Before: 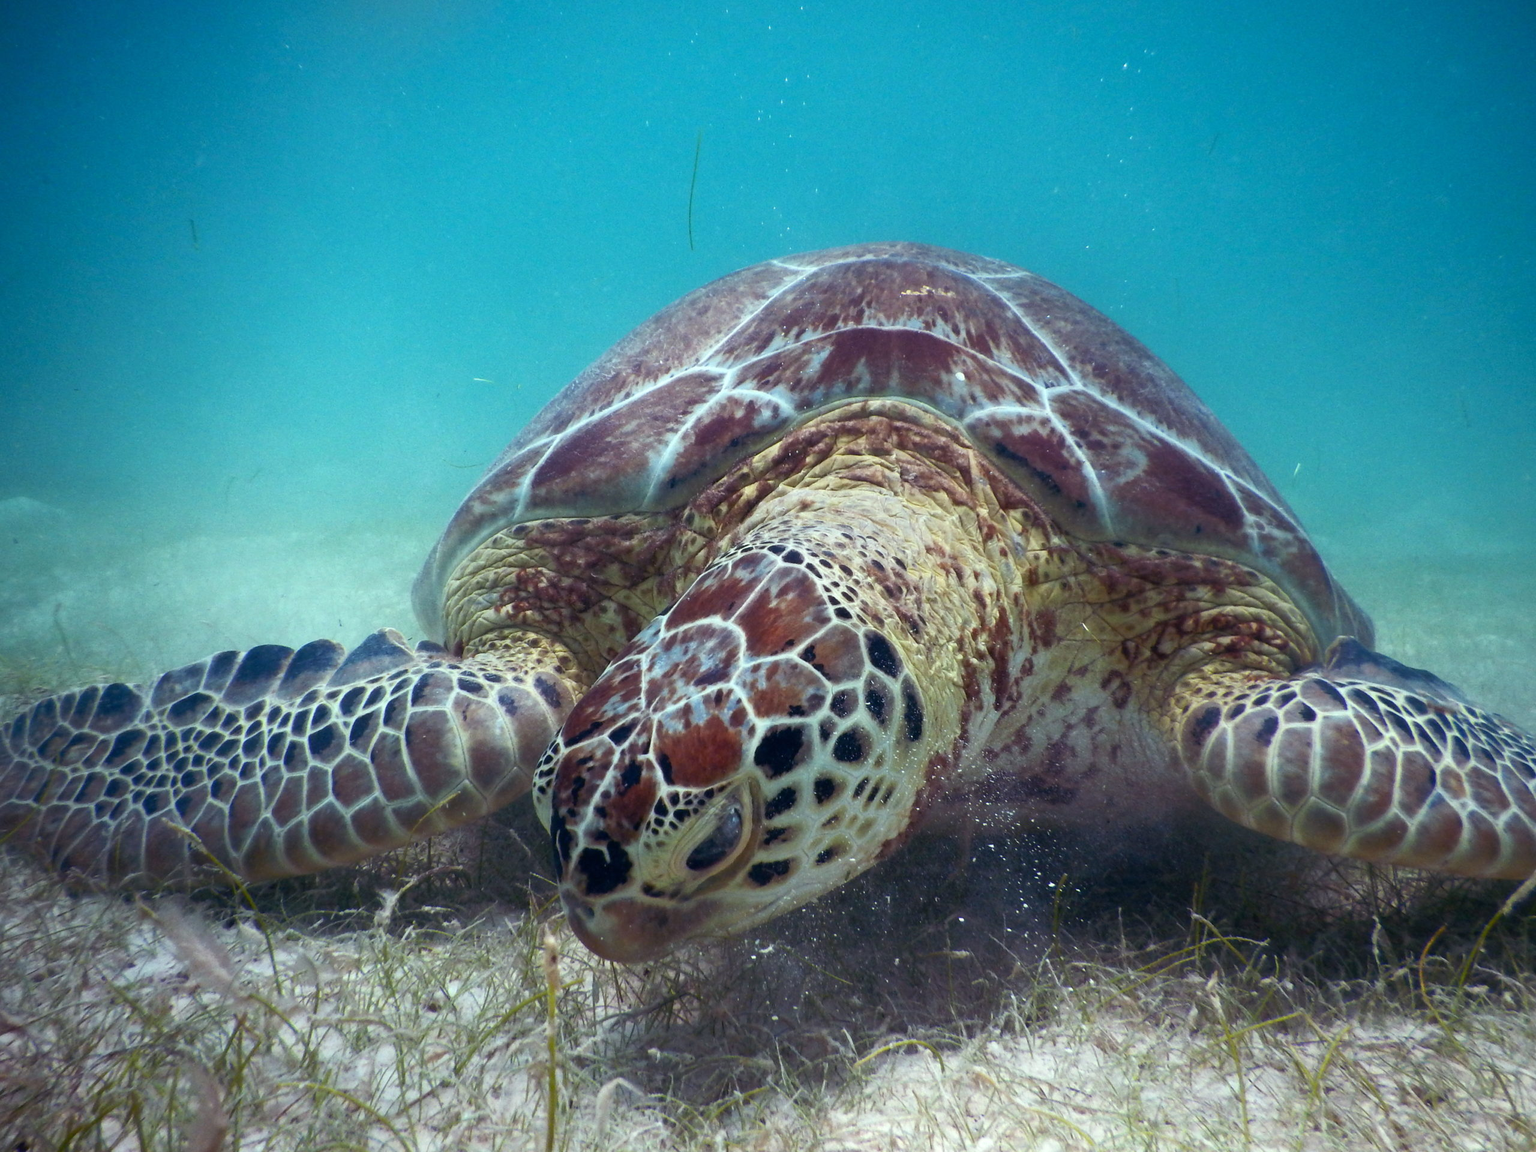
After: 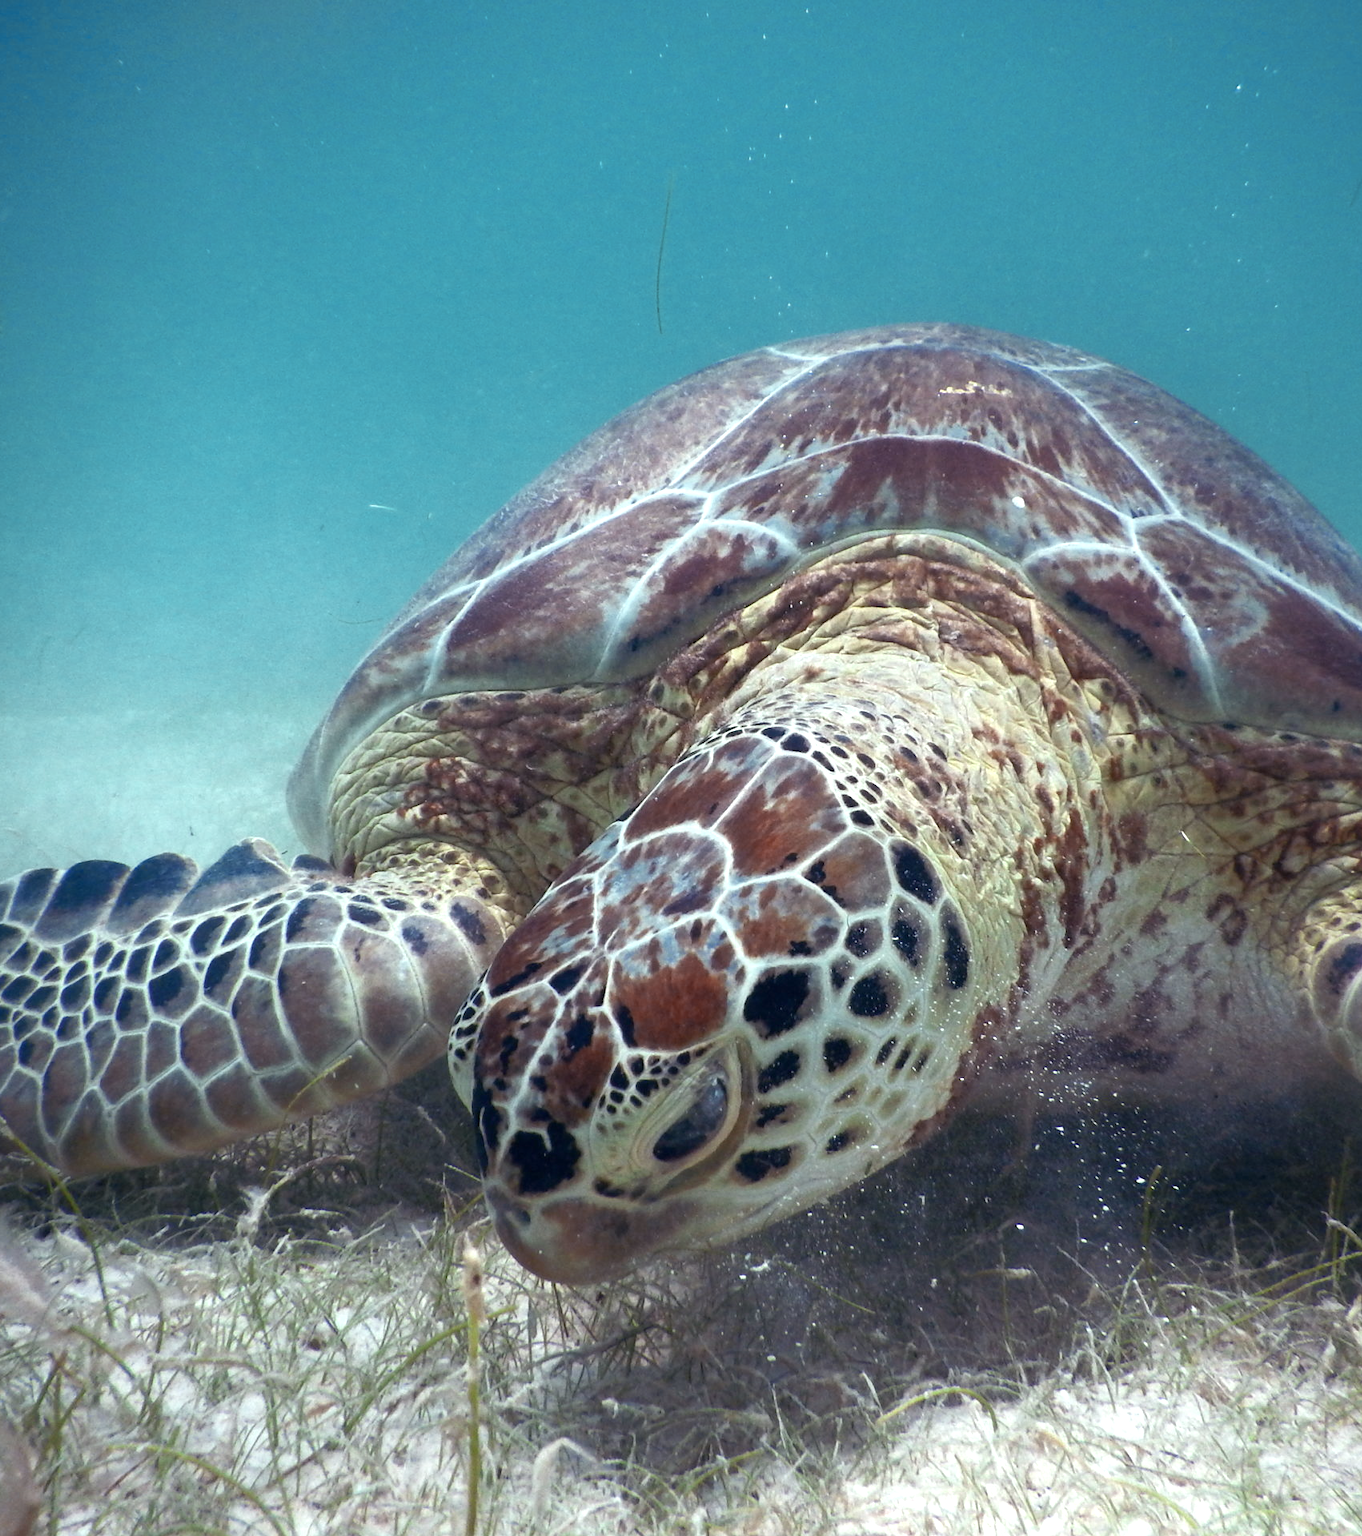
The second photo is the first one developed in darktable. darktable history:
crop and rotate: left 12.844%, right 20.659%
color zones: curves: ch0 [(0, 0.5) (0.125, 0.4) (0.25, 0.5) (0.375, 0.4) (0.5, 0.4) (0.625, 0.35) (0.75, 0.35) (0.875, 0.5)]; ch1 [(0, 0.35) (0.125, 0.45) (0.25, 0.35) (0.375, 0.35) (0.5, 0.35) (0.625, 0.35) (0.75, 0.45) (0.875, 0.35)]; ch2 [(0, 0.6) (0.125, 0.5) (0.25, 0.5) (0.375, 0.6) (0.5, 0.6) (0.625, 0.5) (0.75, 0.5) (0.875, 0.5)]
exposure: exposure 0.558 EV, compensate highlight preservation false
base curve: curves: ch0 [(0, 0) (0.472, 0.455) (1, 1)], preserve colors none
